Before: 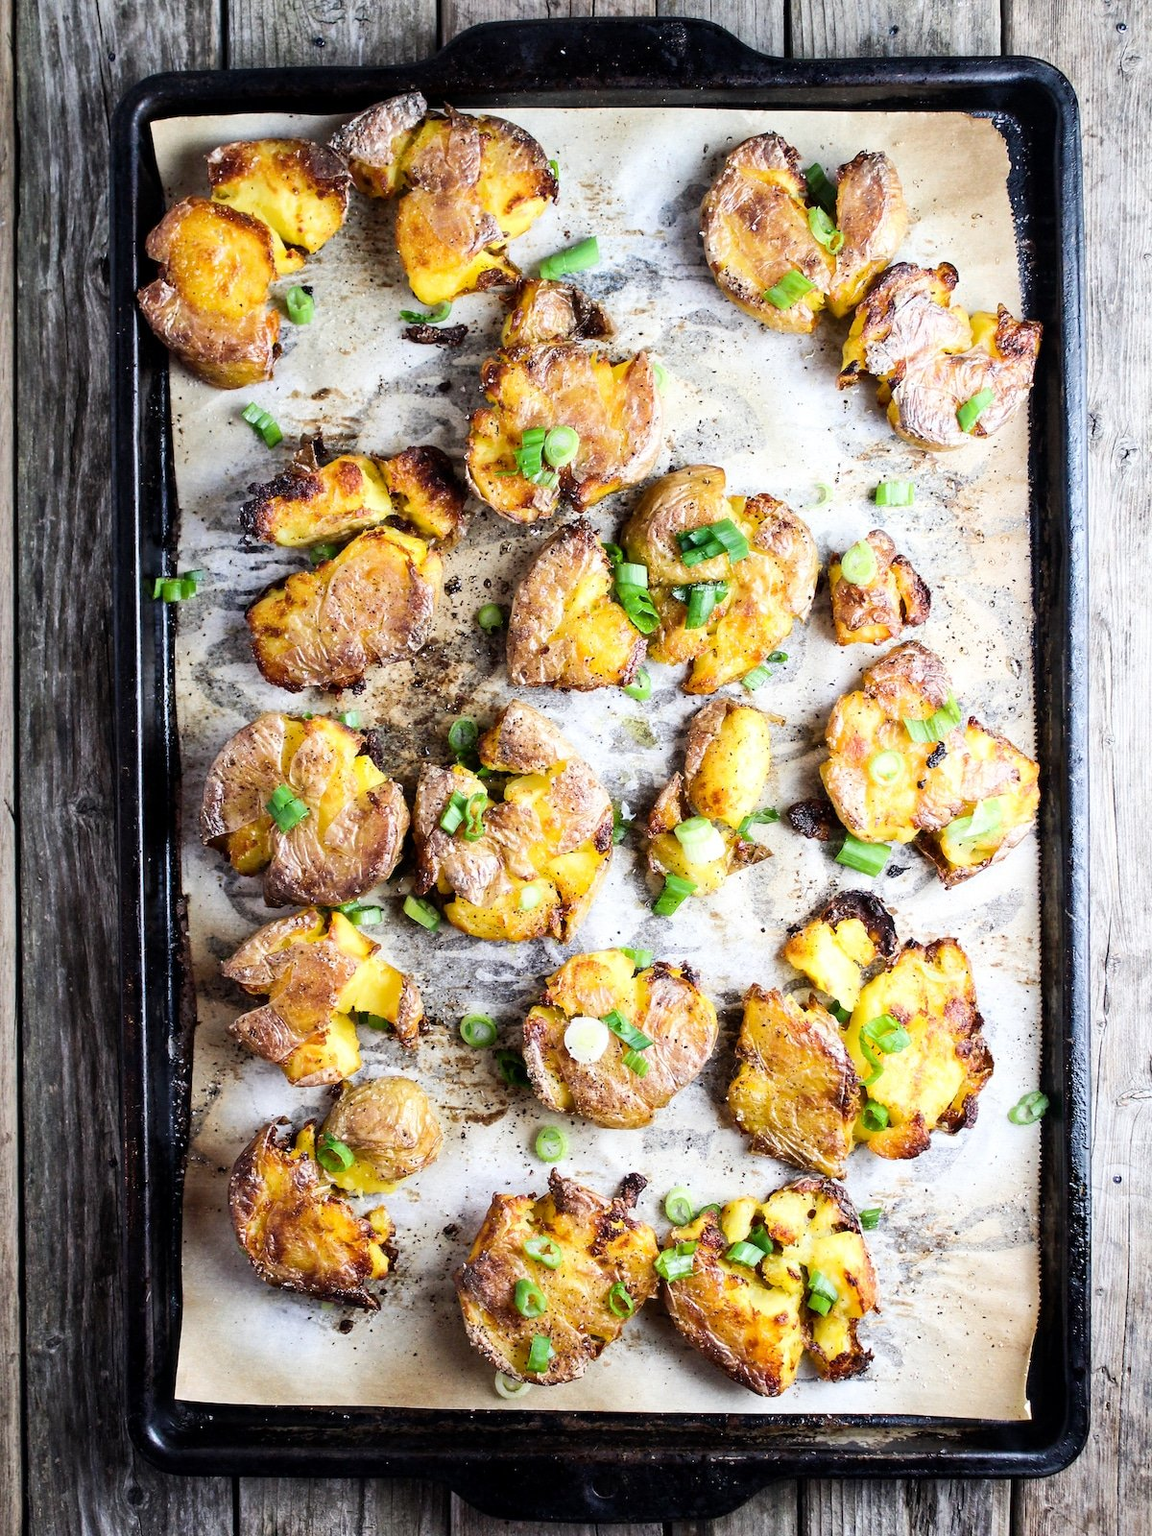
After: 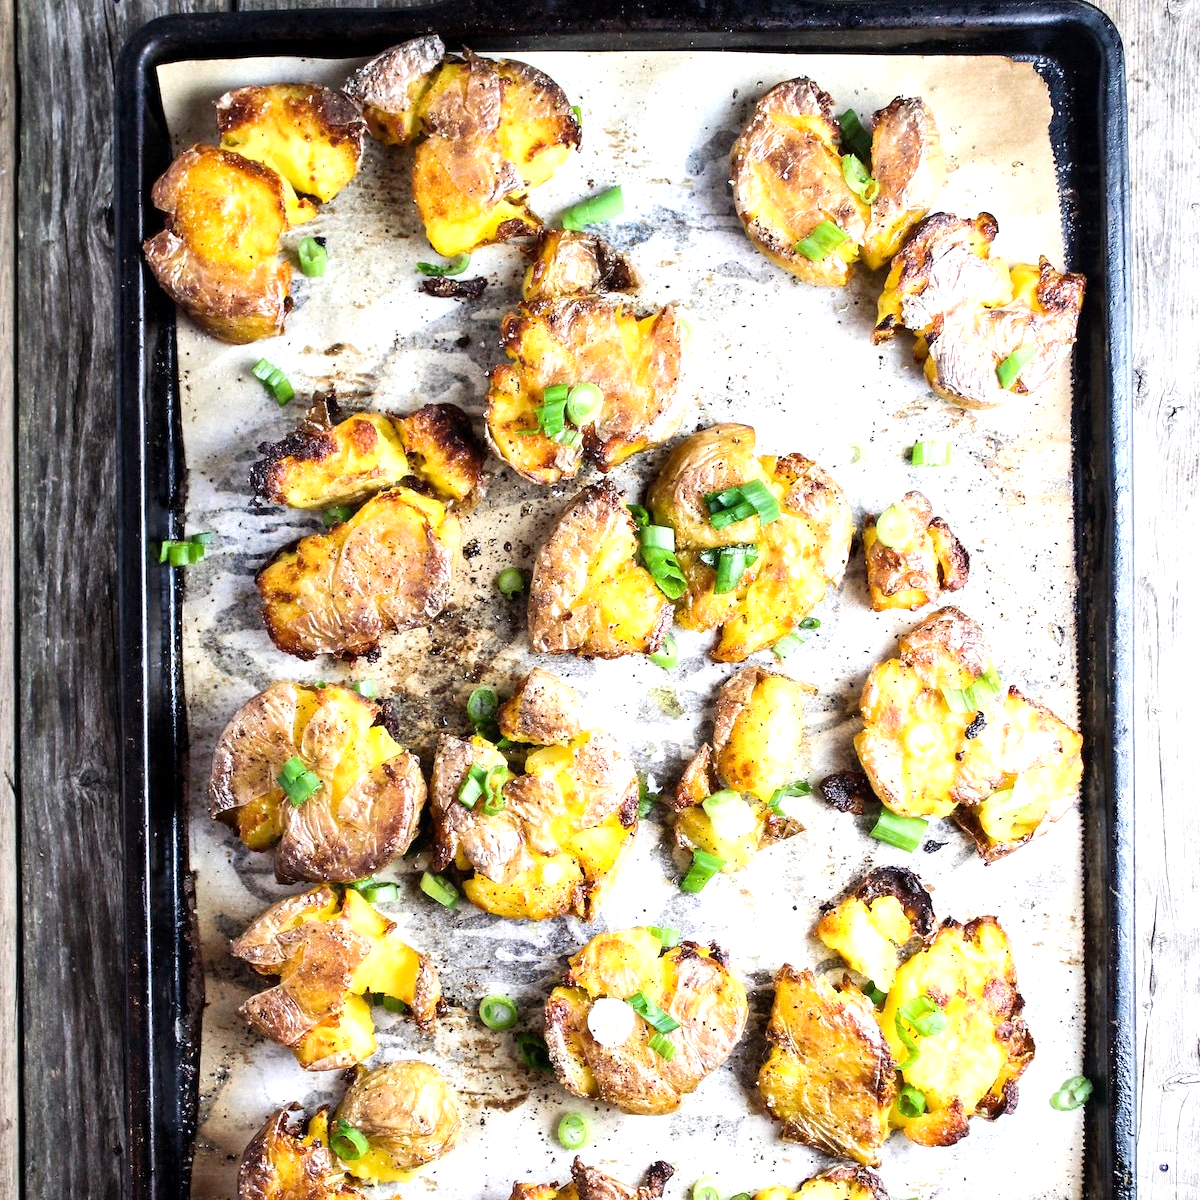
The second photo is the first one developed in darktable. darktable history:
crop: top 3.857%, bottom 21.132%
exposure: exposure 0.493 EV, compensate highlight preservation false
color contrast: green-magenta contrast 0.96
